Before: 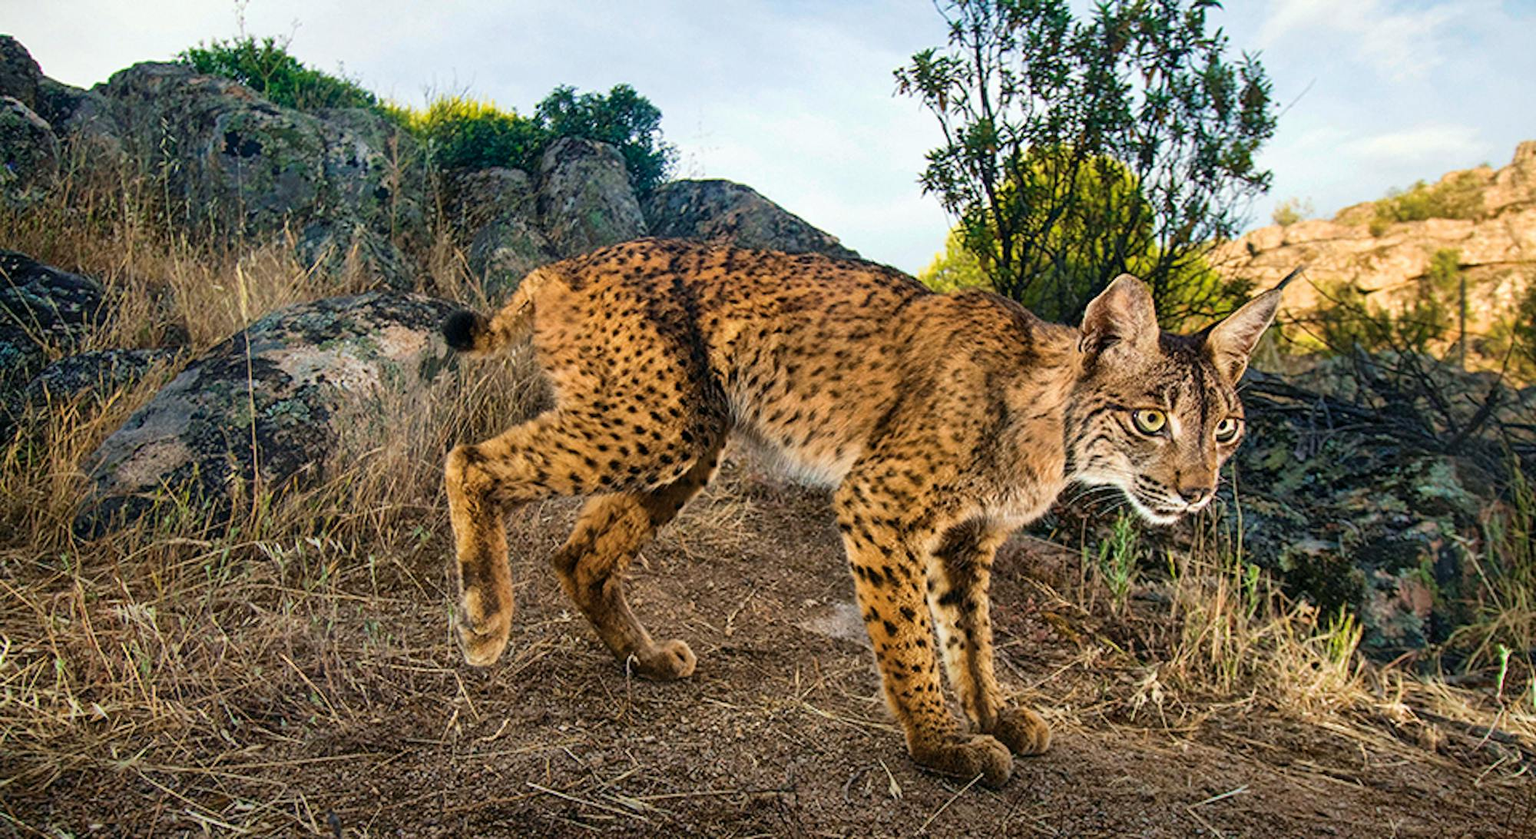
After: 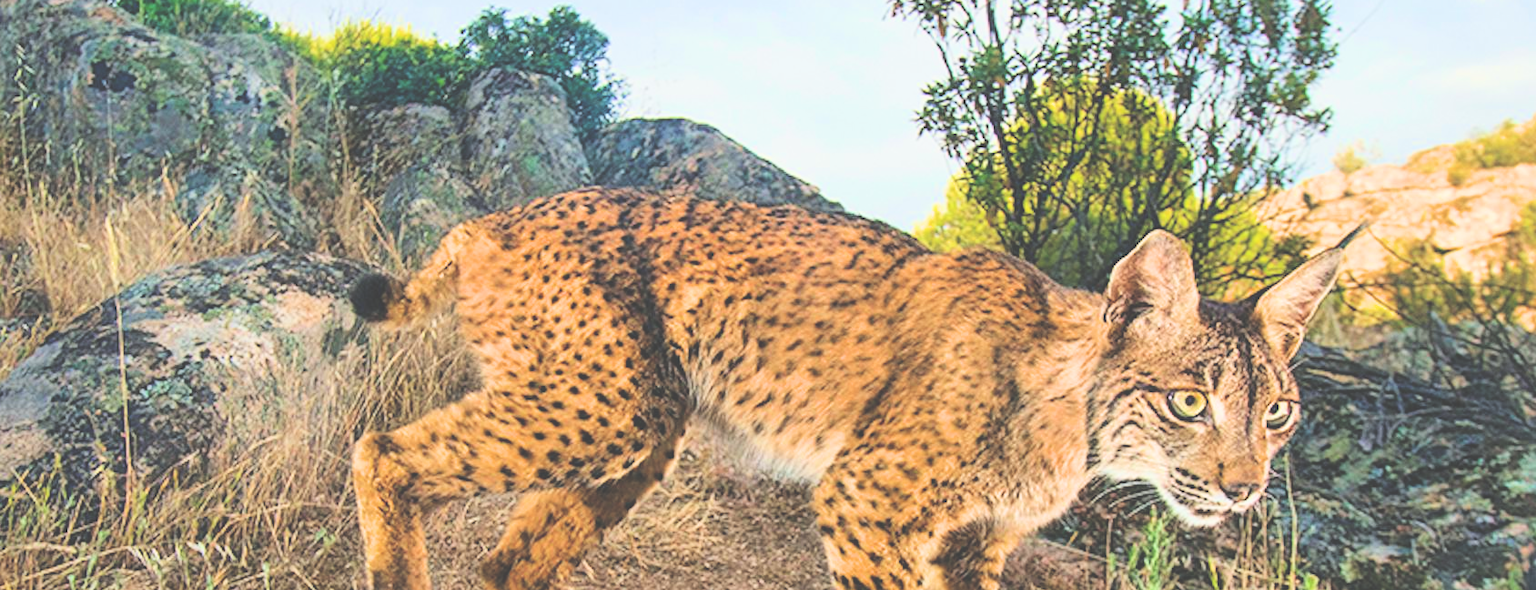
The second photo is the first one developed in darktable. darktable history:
exposure: black level correction -0.024, exposure 1.395 EV, compensate highlight preservation false
filmic rgb: black relative exposure -7.65 EV, white relative exposure 4.56 EV, threshold 5.98 EV, hardness 3.61, color science v6 (2022), enable highlight reconstruction true
crop and rotate: left 9.647%, top 9.603%, right 5.918%, bottom 30.911%
